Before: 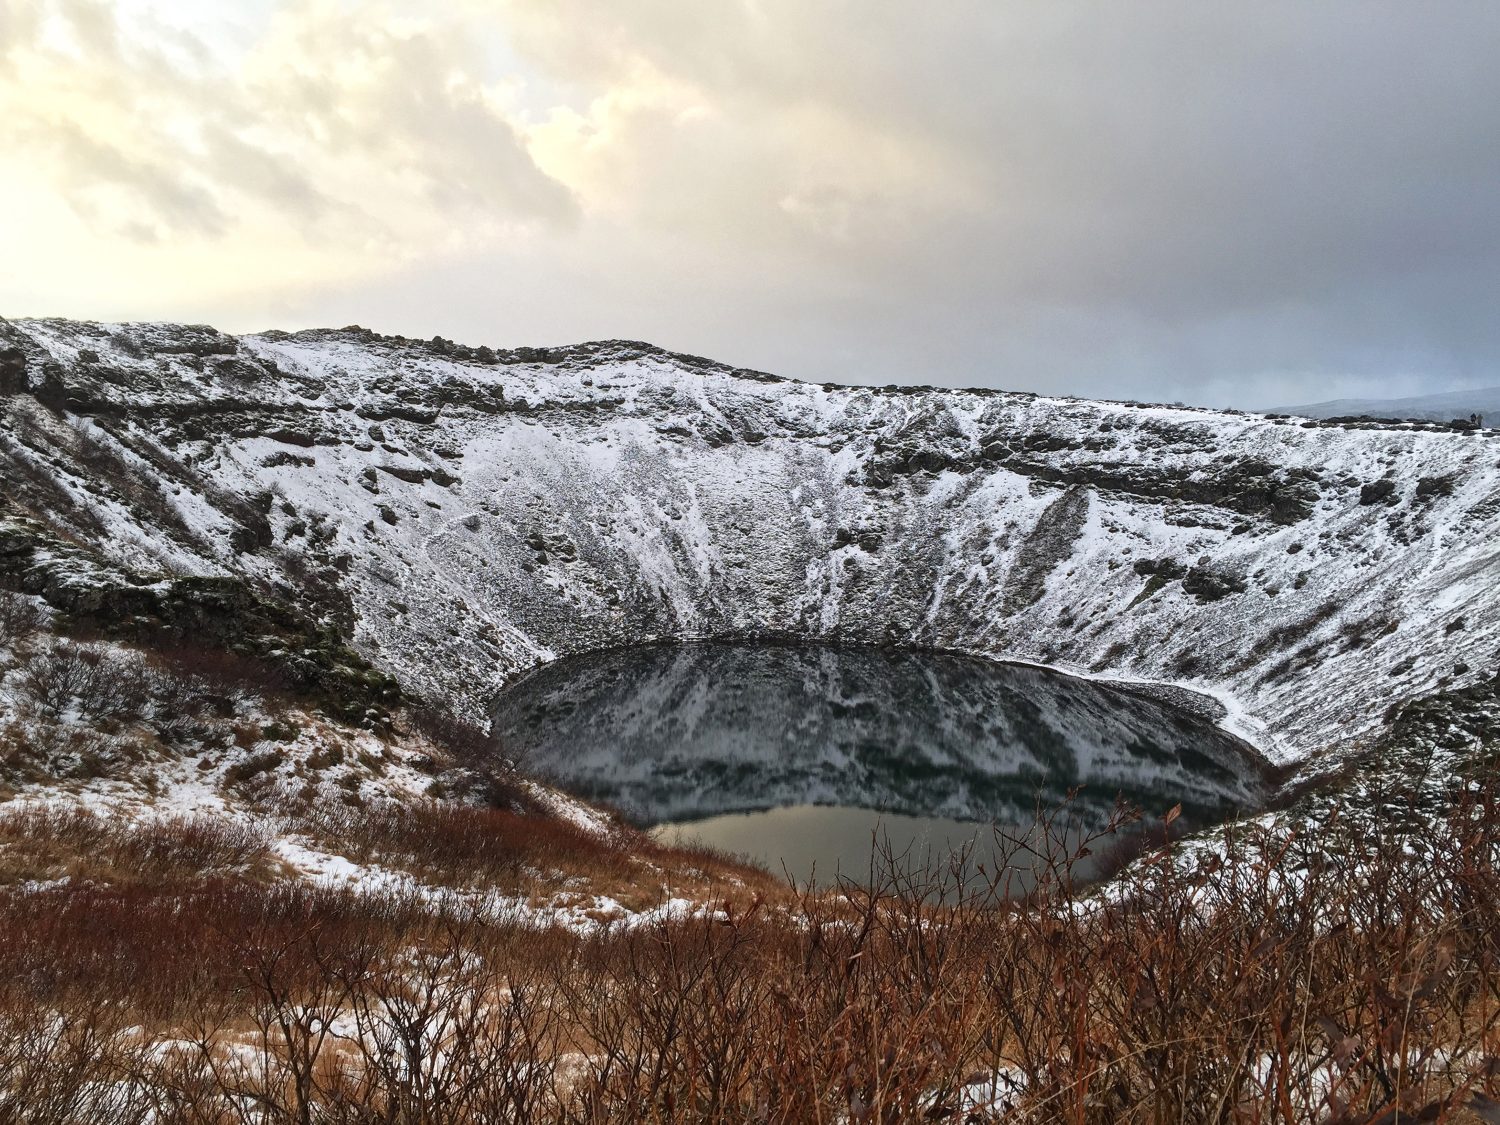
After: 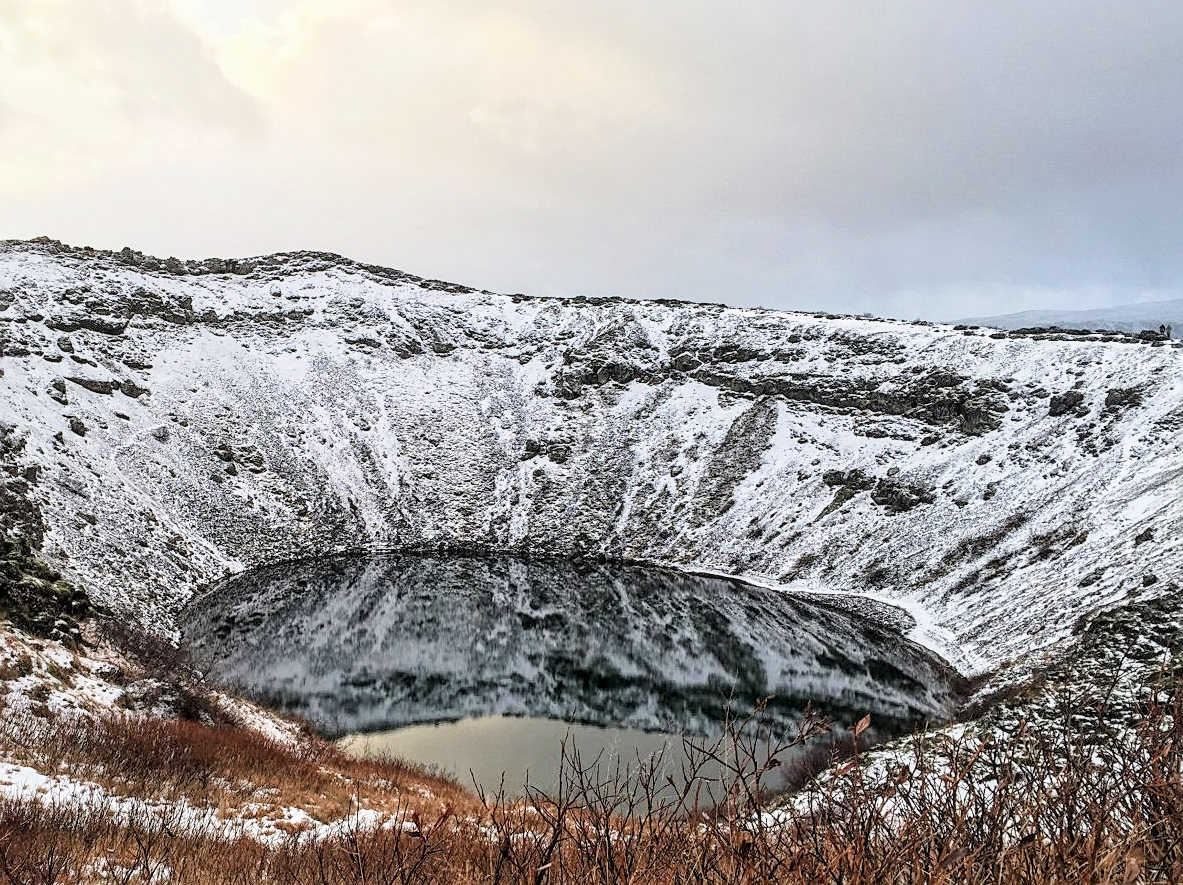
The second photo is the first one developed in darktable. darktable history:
exposure: black level correction 0, exposure 1.1 EV, compensate exposure bias true, compensate highlight preservation false
filmic rgb: black relative exposure -4.88 EV, hardness 2.82
crop and rotate: left 20.74%, top 7.912%, right 0.375%, bottom 13.378%
sharpen: on, module defaults
local contrast: on, module defaults
